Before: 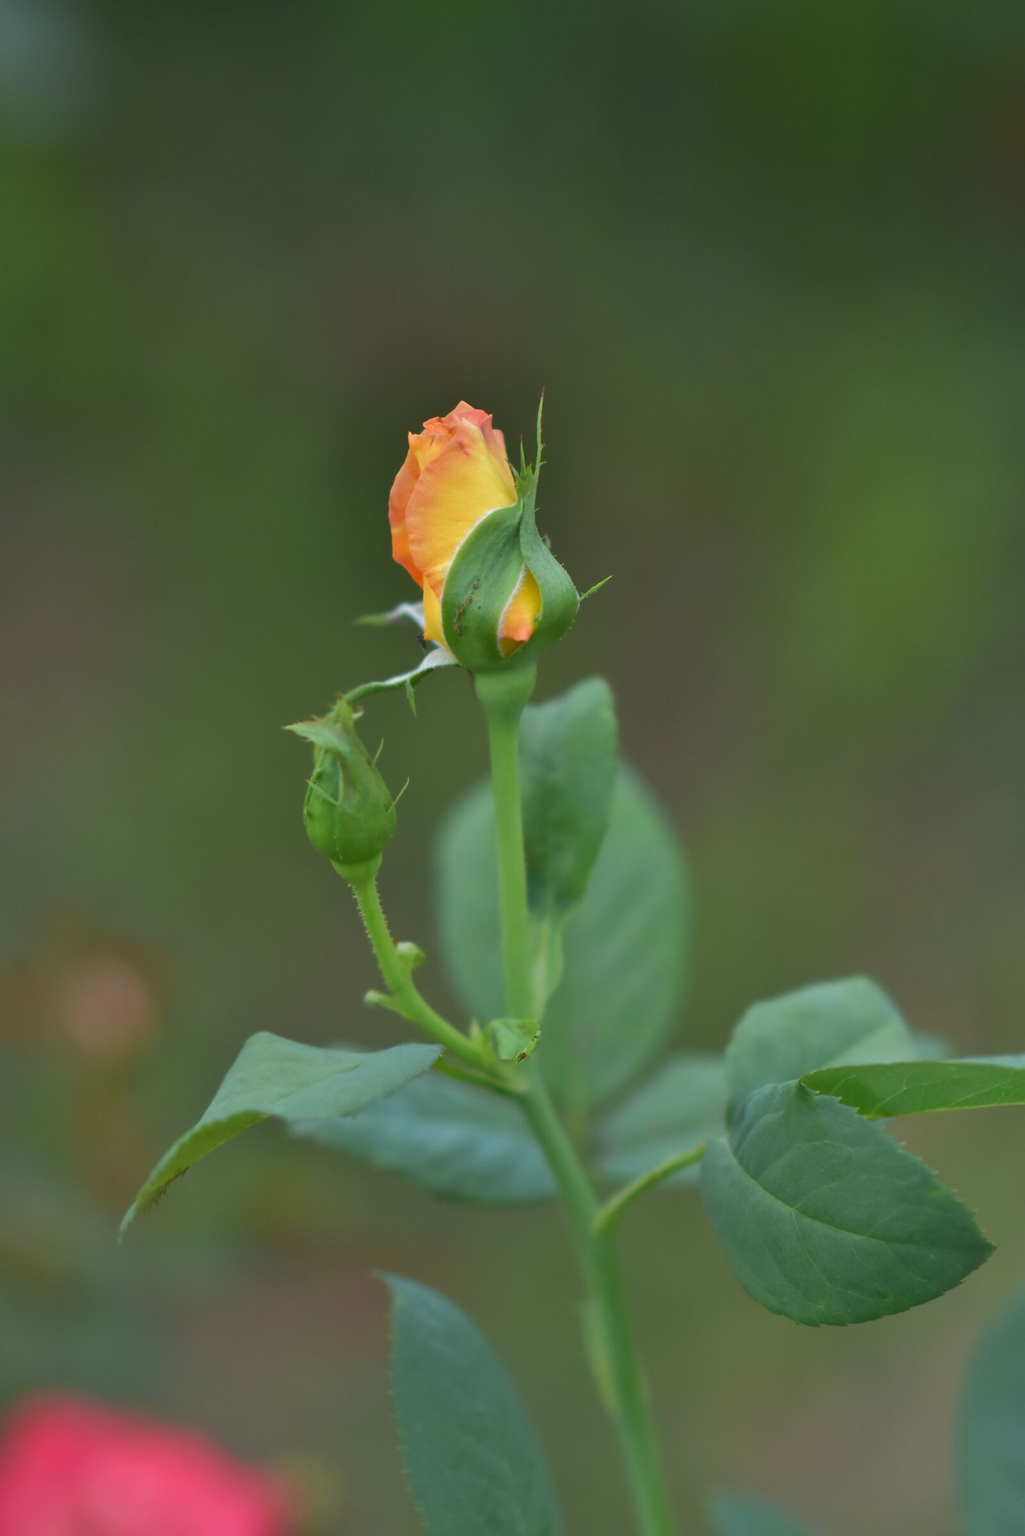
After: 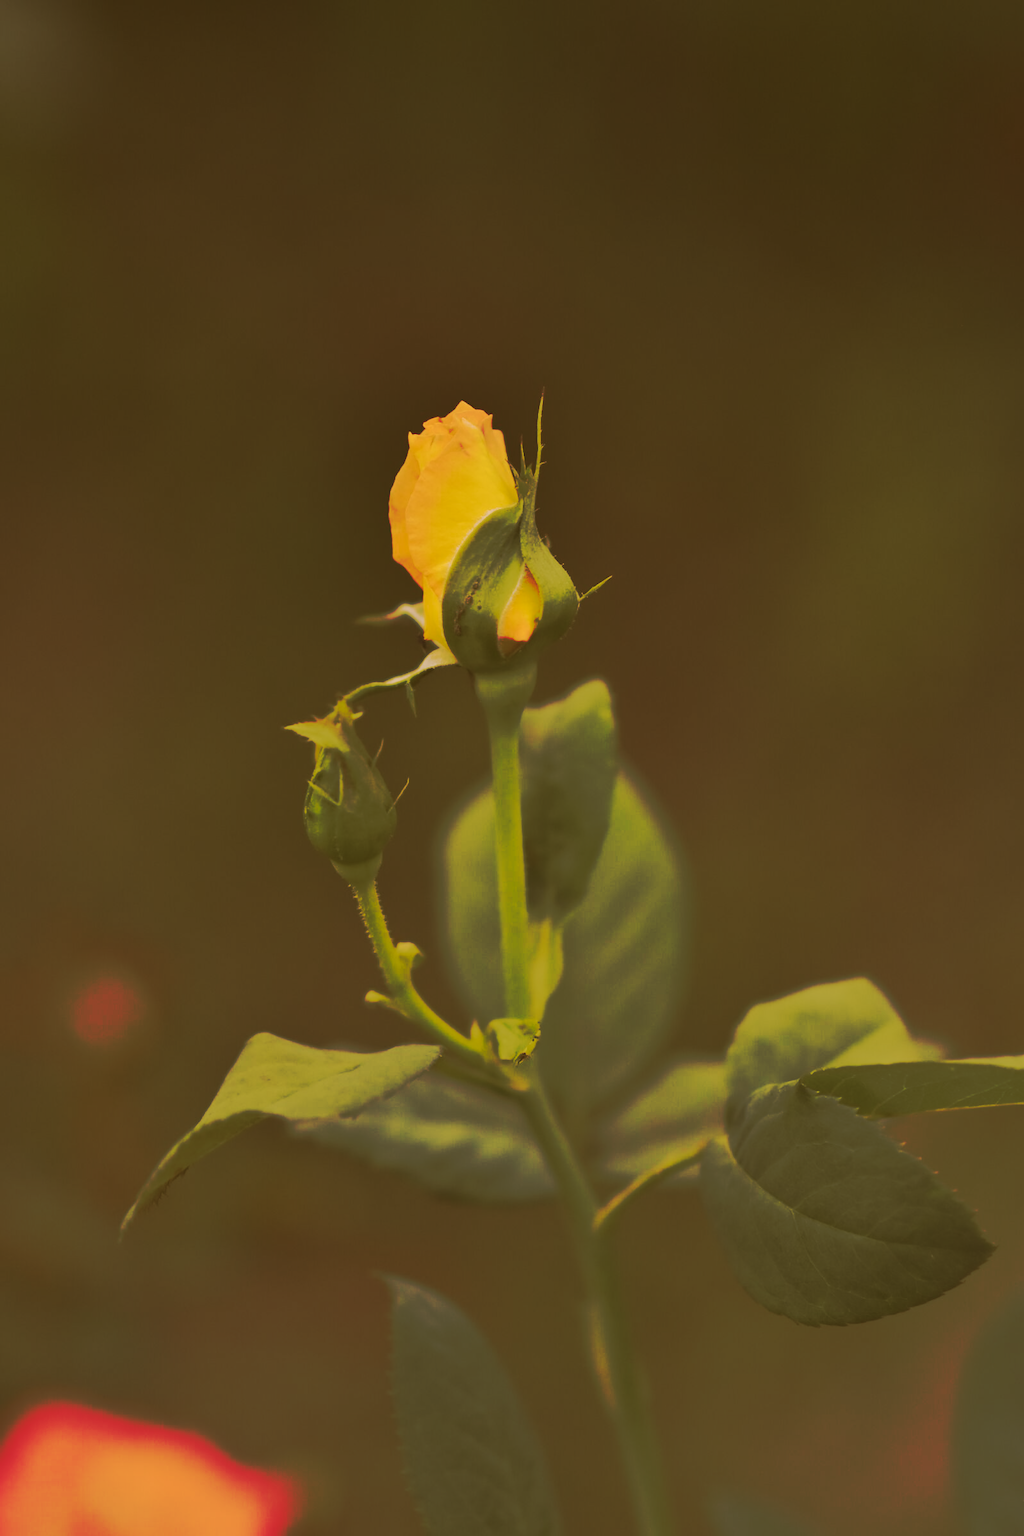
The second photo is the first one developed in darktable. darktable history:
tone curve: curves: ch0 [(0, 0) (0.003, 0.002) (0.011, 0.009) (0.025, 0.02) (0.044, 0.036) (0.069, 0.057) (0.1, 0.082) (0.136, 0.112) (0.177, 0.146) (0.224, 0.184) (0.277, 0.228) (0.335, 0.276) (0.399, 0.328) (0.468, 0.385) (0.543, 0.608) (0.623, 0.677) (0.709, 0.75) (0.801, 0.829) (0.898, 0.912) (1, 1)], preserve colors none
color look up table: target L [79.35, 78.76, 77.36, 73.45, 73.17, 70.63, 66.43, 65.39, 60.8, 50.4, 46, 34.75, 27.65, 200, 78.65, 74.11, 67.27, 69.57, 62.61, 61.76, 60.93, 61.36, 49.21, 53.76, 56.78, 47.65, 26.45, 15.04, 80.61, 71.89, 69.11, 65.58, 58.55, 54.62, 59.47, 55.26, 47.78, 46.15, 29.06, 42.93, 27.73, 28.45, 25.03, 72.9, 72.74, 60.17, 62.15, 55.75, 32.77], target a [3.146, -2.085, -3.057, -31.75, -32.15, 3.448, -16.28, -20.38, 4.233, -18.55, 8.189, -8.39, 9.898, 0, 12.59, 8.413, 16.45, 29.28, 15.7, 26.08, 52.31, 44.9, 14.7, 25.78, 39.17, 38.52, 22.77, 12.94, 12.25, 23, 33.29, 45.42, 56.38, 17.76, 30.74, 14.98, 30.12, 45.61, 10.35, 12.93, 21.64, 8.858, 21.7, -24, 4.275, -25.51, -9.29, -13.15, -2.928], target b [47.45, 31.3, 64.74, 22.04, 37.66, 55.01, 41.17, 51.98, 36.53, 42.31, 45.02, 30.4, 32.21, 0, 42.55, 65.69, 32.35, 45.9, 47.83, 51.7, 28.69, 42.66, 29.58, 39.23, 34.17, 40.48, 30.65, 19.54, 29.15, 18.32, 26.91, 10.5, -2.033, 11.92, -0.245, 1.127, 16.69, 15, 24.63, -6.178, 22.41, 6.82, 16.26, 17.77, 21.1, 21.77, 5.527, 12.05, 17.51], num patches 49
